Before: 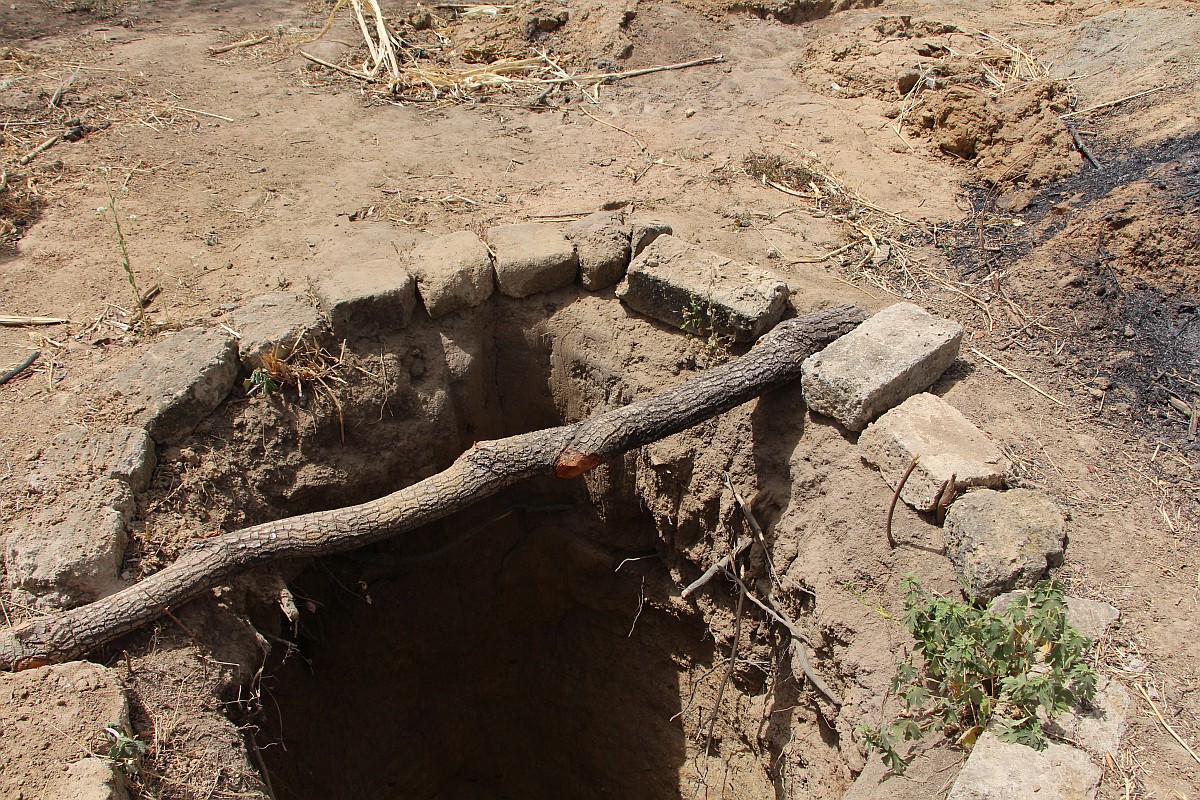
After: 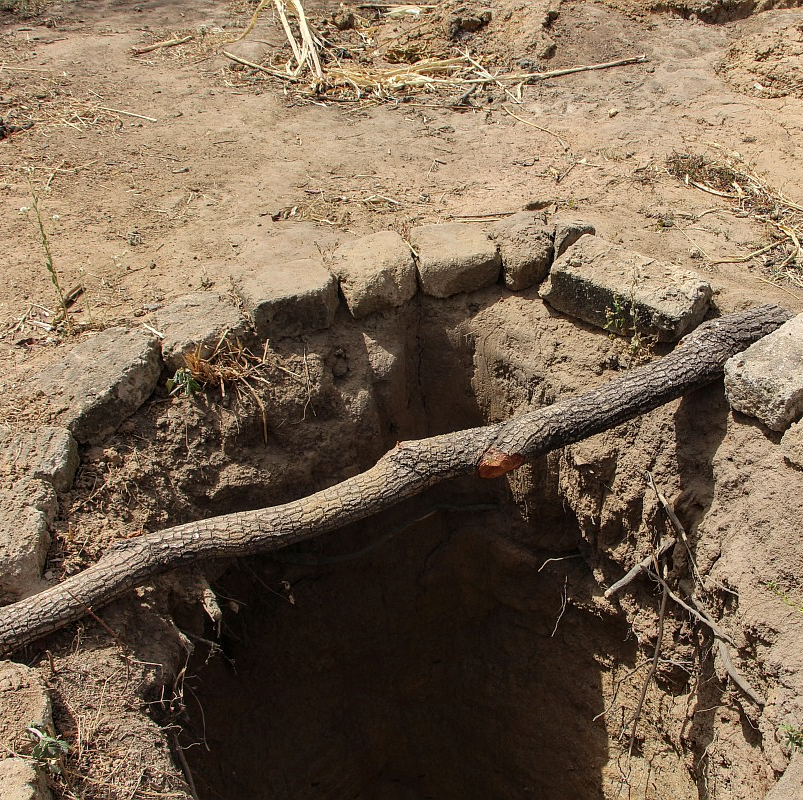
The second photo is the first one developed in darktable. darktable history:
local contrast: on, module defaults
crop and rotate: left 6.483%, right 26.558%
color correction: highlights b* 2.9
